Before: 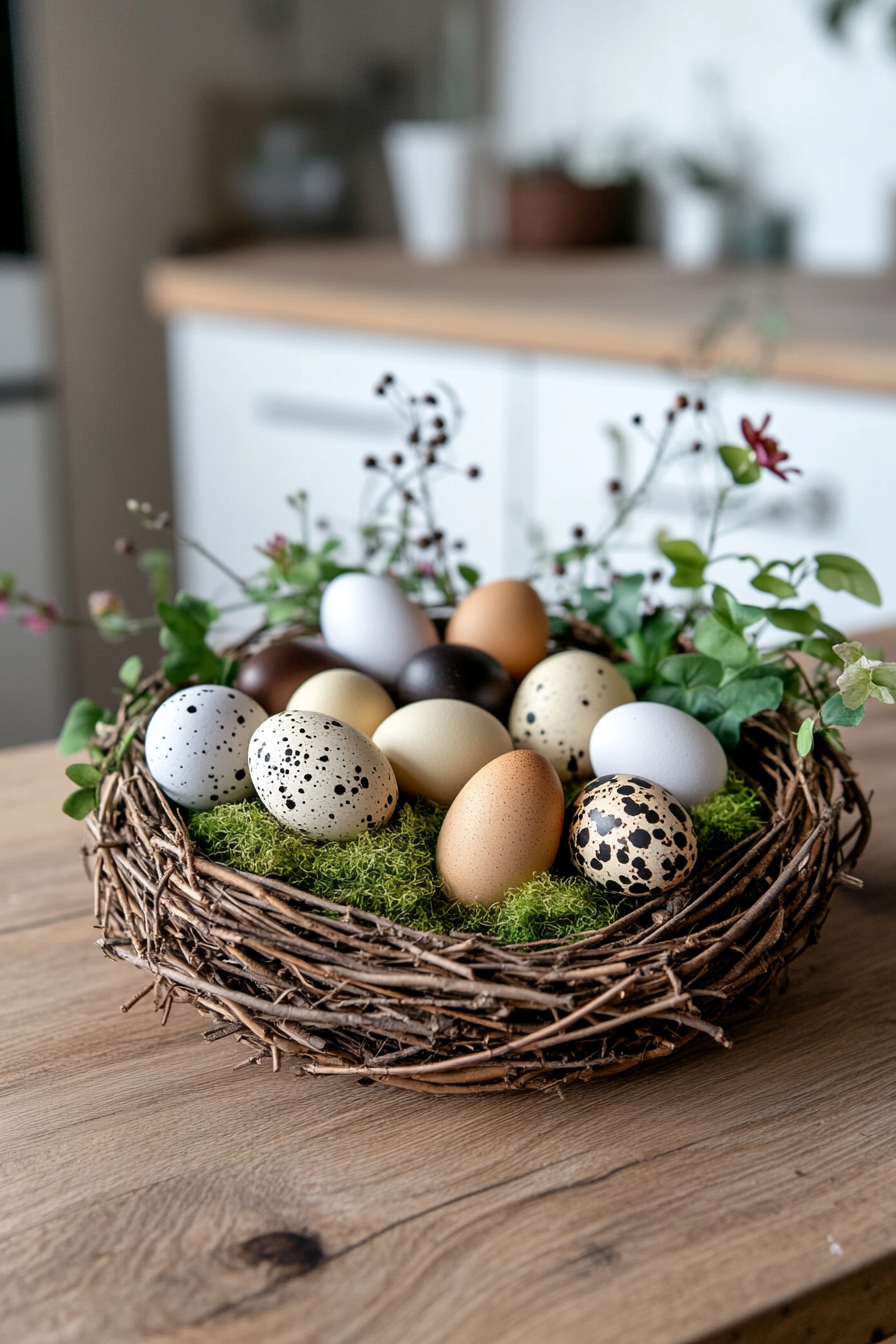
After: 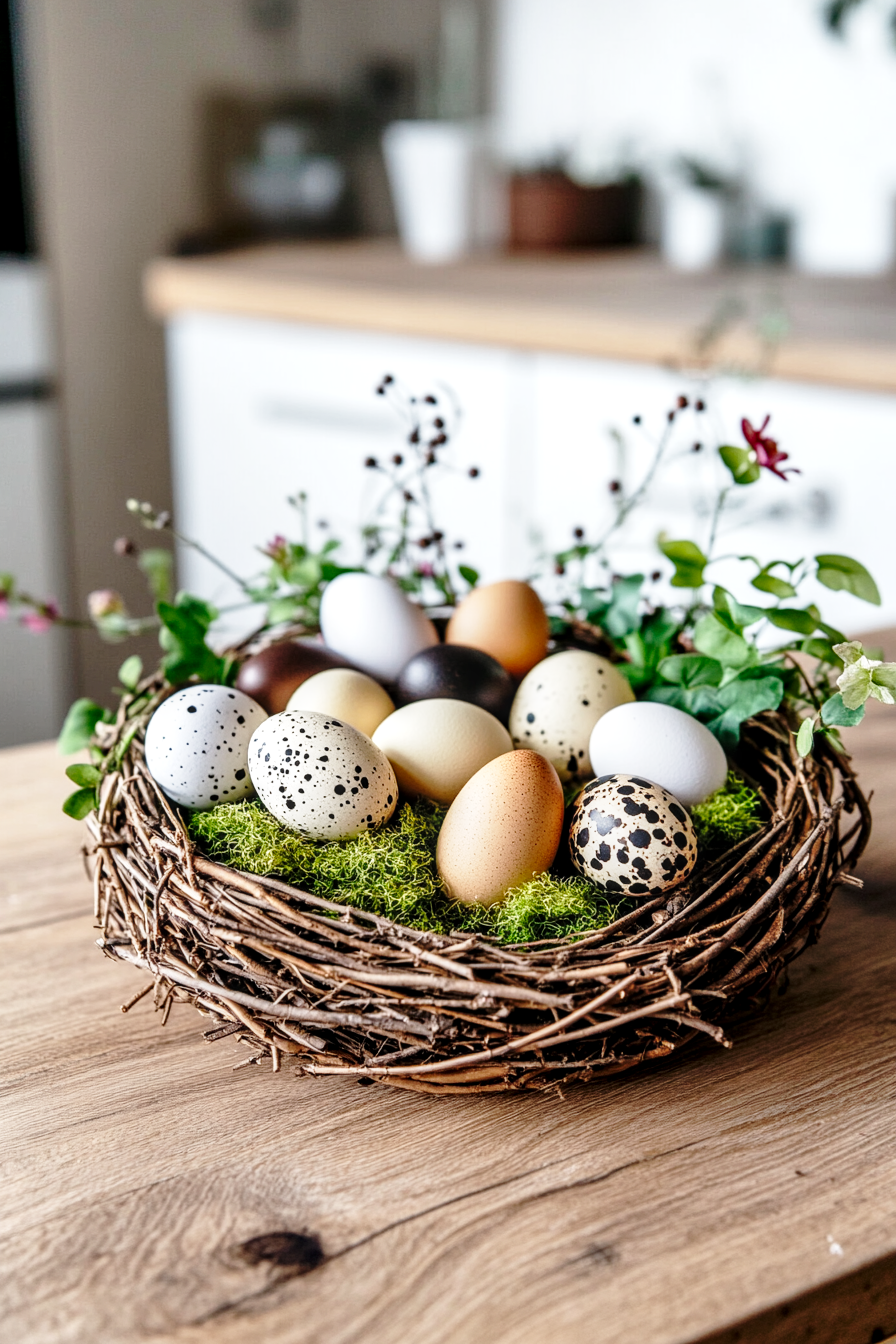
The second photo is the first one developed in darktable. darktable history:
local contrast: detail 130%
base curve: curves: ch0 [(0, 0) (0.028, 0.03) (0.121, 0.232) (0.46, 0.748) (0.859, 0.968) (1, 1)], preserve colors none
shadows and highlights: shadows 37.17, highlights -27.93, highlights color adjustment 31.66%, soften with gaussian
